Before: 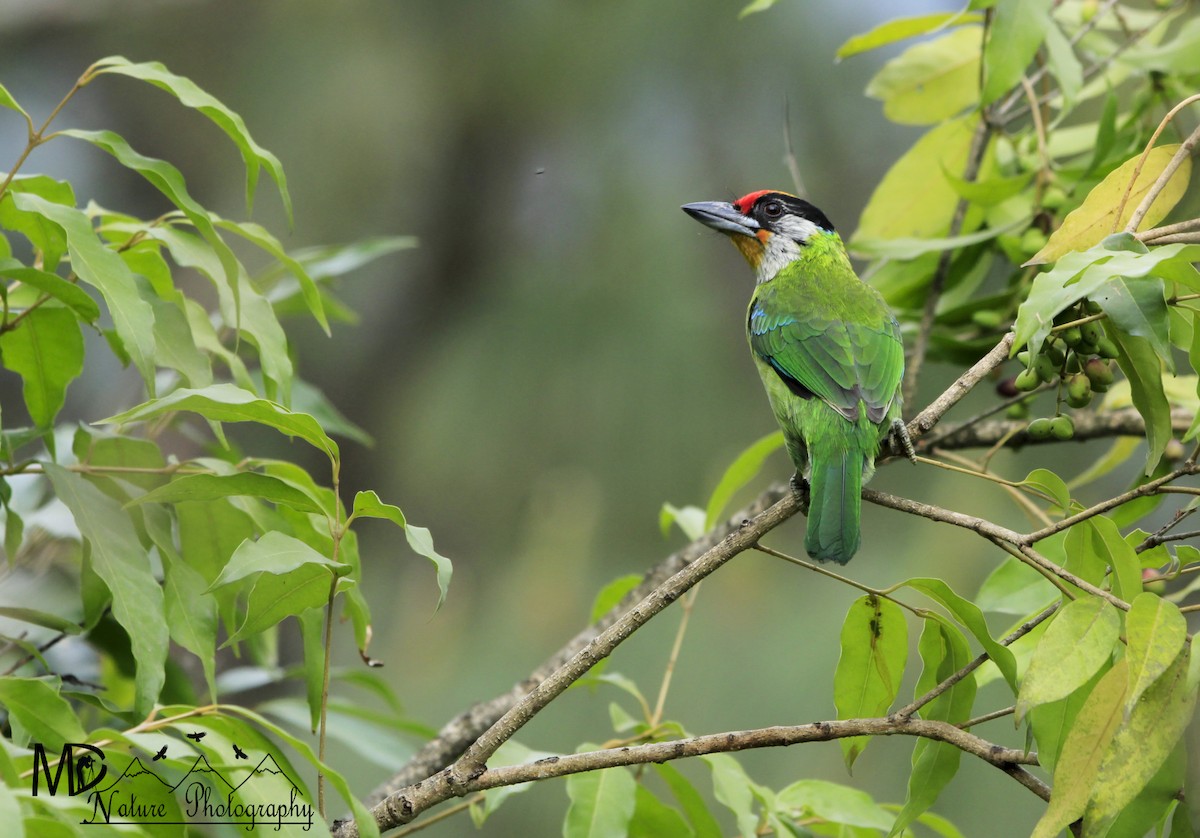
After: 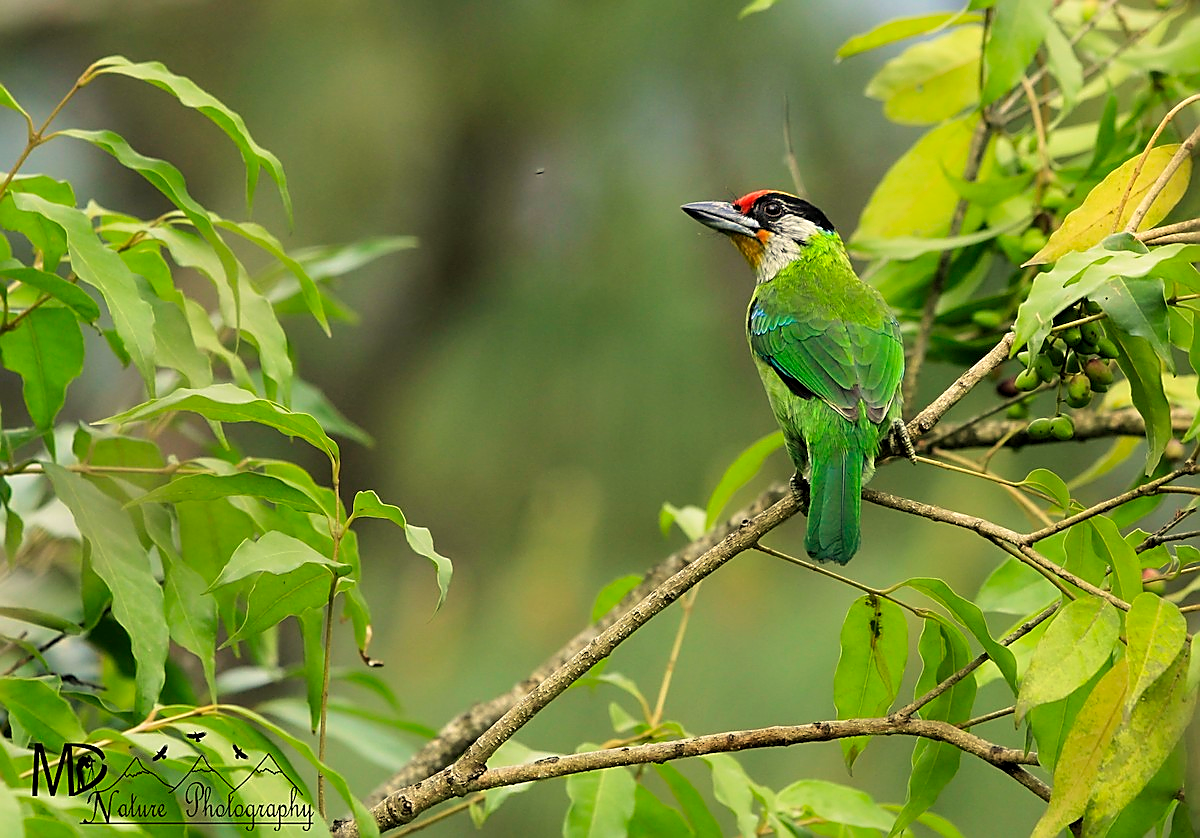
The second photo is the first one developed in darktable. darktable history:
levels: levels [0.016, 0.492, 0.969]
sharpen: radius 1.4, amount 1.25, threshold 0.7
velvia: on, module defaults
color correction: highlights a* 1.39, highlights b* 17.83
